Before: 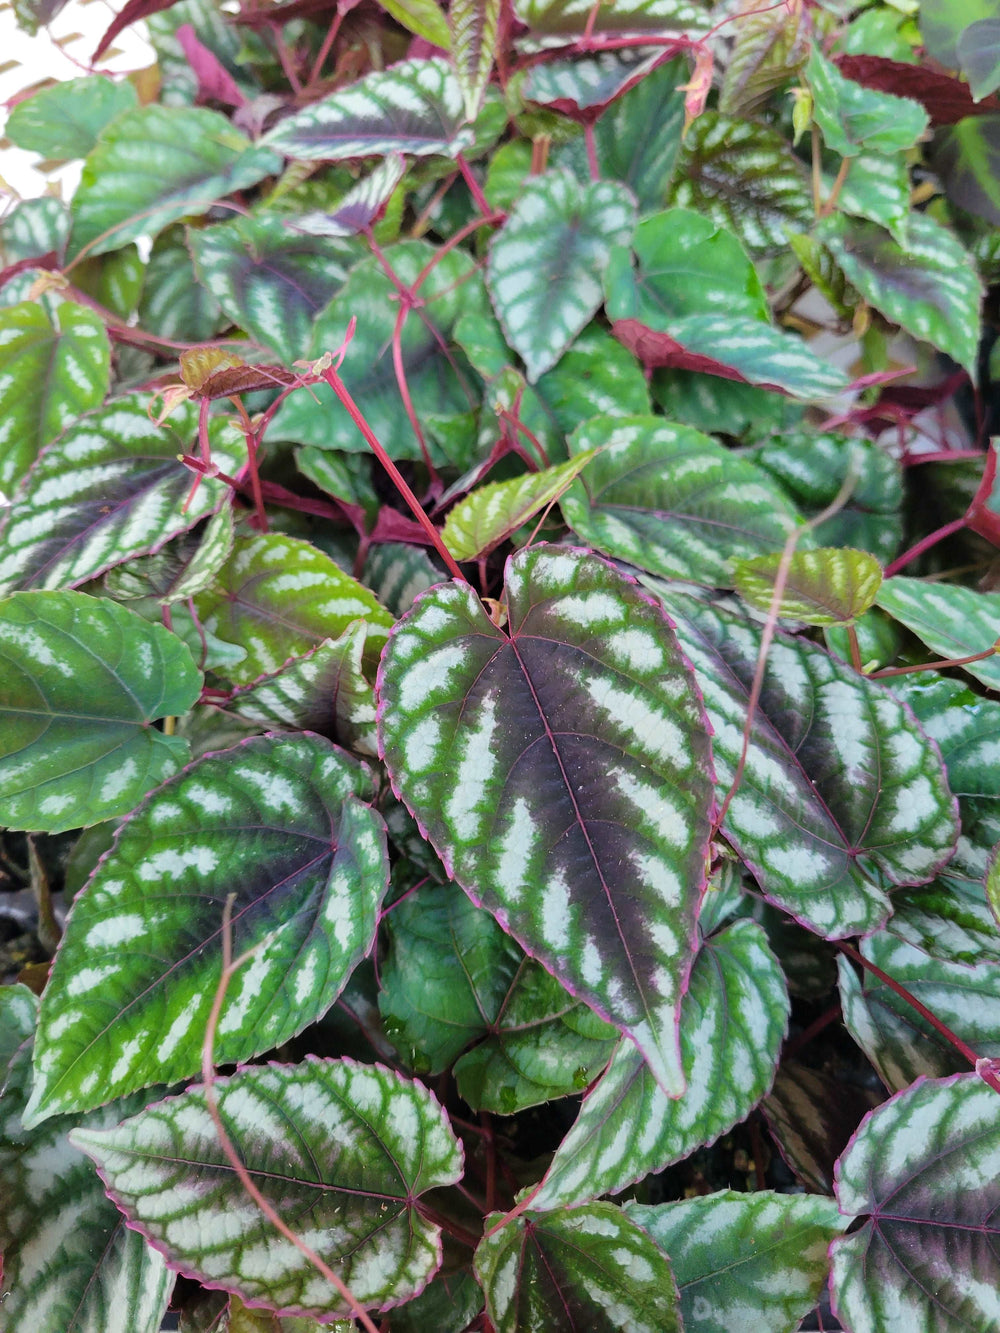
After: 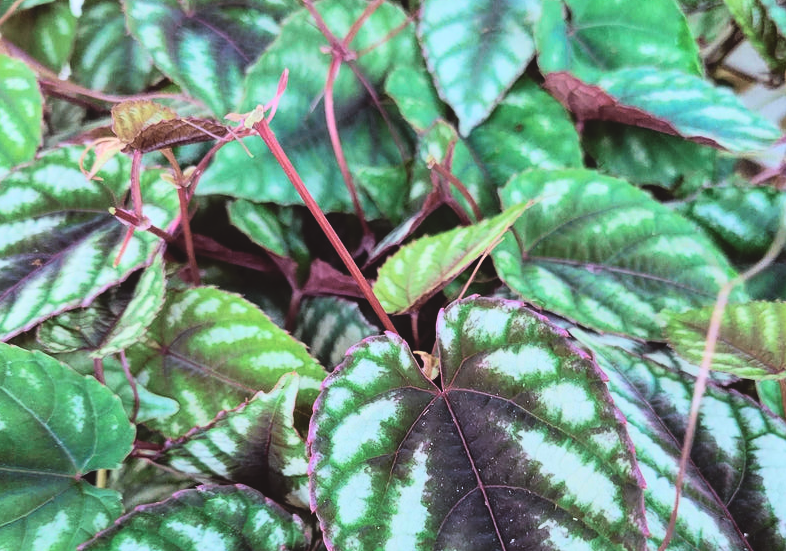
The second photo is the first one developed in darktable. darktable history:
tone curve: curves: ch0 [(0, 0.084) (0.155, 0.169) (0.46, 0.466) (0.751, 0.788) (1, 0.961)]; ch1 [(0, 0) (0.43, 0.408) (0.476, 0.469) (0.505, 0.503) (0.553, 0.563) (0.592, 0.581) (0.631, 0.625) (1, 1)]; ch2 [(0, 0) (0.505, 0.495) (0.55, 0.557) (0.583, 0.573) (1, 1)], color space Lab, independent channels
color balance rgb: perceptual saturation grading › global saturation -11.994%, perceptual brilliance grading › global brilliance 14.927%, perceptual brilliance grading › shadows -34.565%, global vibrance 20%
crop: left 6.868%, top 18.58%, right 14.481%, bottom 40.037%
filmic rgb: black relative exposure -5.1 EV, white relative exposure 3.97 EV, threshold 2.95 EV, hardness 2.9, contrast 1.199, color science v6 (2022), enable highlight reconstruction true
local contrast: highlights 107%, shadows 100%, detail 131%, midtone range 0.2
color correction: highlights a* -5.06, highlights b* -4.42, shadows a* 3.71, shadows b* 4.37
exposure: black level correction -0.029, compensate exposure bias true, compensate highlight preservation false
